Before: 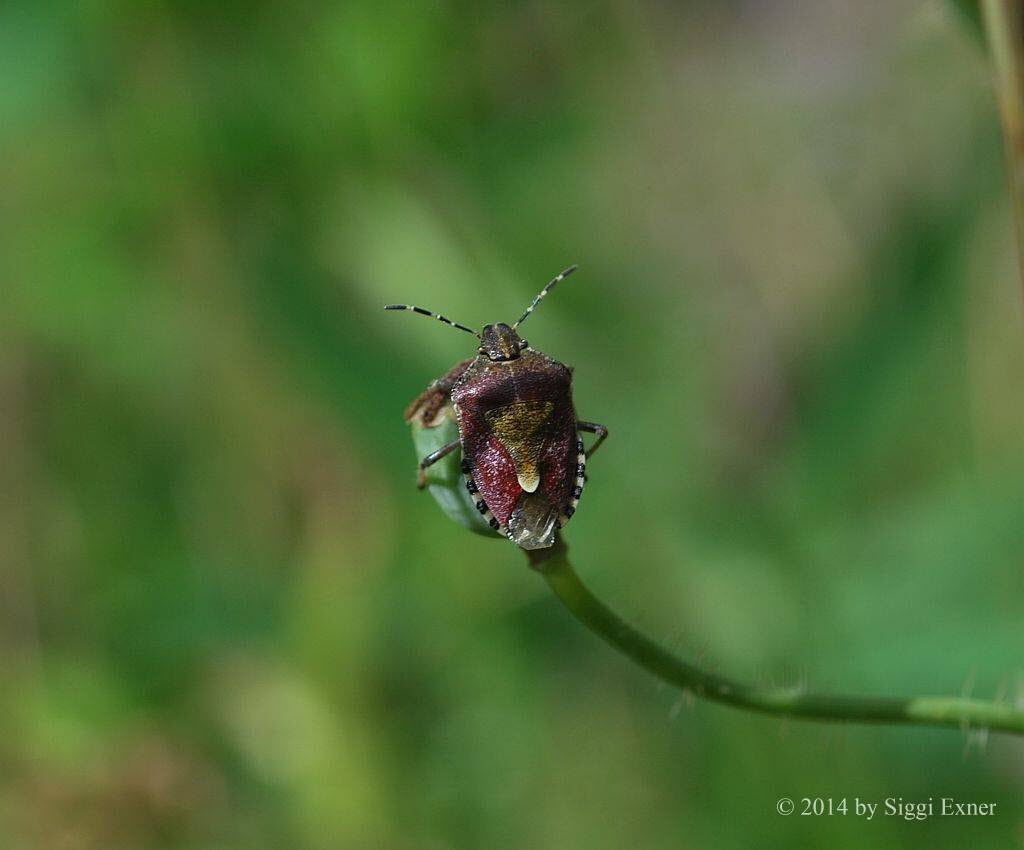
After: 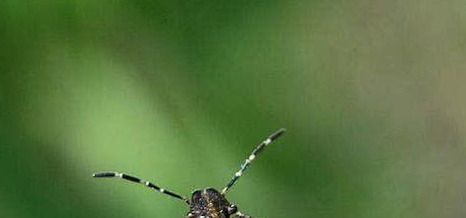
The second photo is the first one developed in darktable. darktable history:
local contrast: on, module defaults
crop: left 28.64%, top 16.832%, right 26.637%, bottom 58.055%
rotate and perspective: rotation -1.24°, automatic cropping off
tone equalizer: -8 EV -0.417 EV, -7 EV -0.389 EV, -6 EV -0.333 EV, -5 EV -0.222 EV, -3 EV 0.222 EV, -2 EV 0.333 EV, -1 EV 0.389 EV, +0 EV 0.417 EV, edges refinement/feathering 500, mask exposure compensation -1.57 EV, preserve details no
